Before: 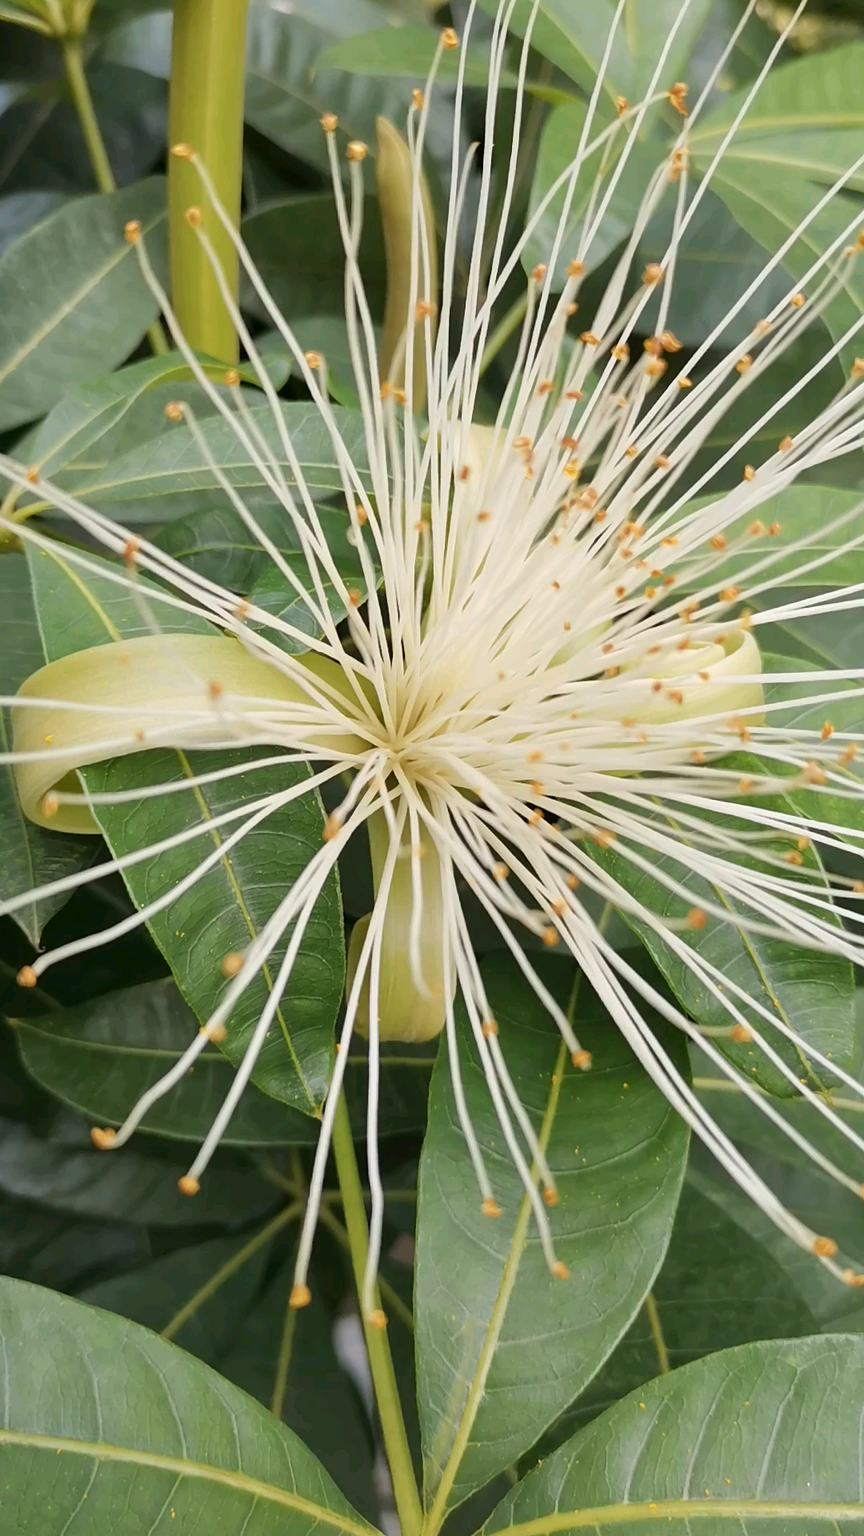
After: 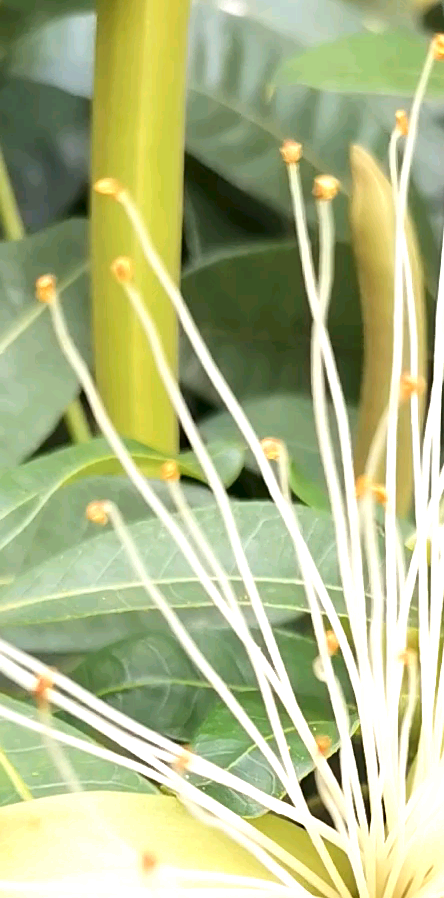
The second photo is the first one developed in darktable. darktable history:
crop and rotate: left 11.174%, top 0.082%, right 47.7%, bottom 53.101%
exposure: black level correction 0, exposure 0.899 EV, compensate exposure bias true, compensate highlight preservation false
